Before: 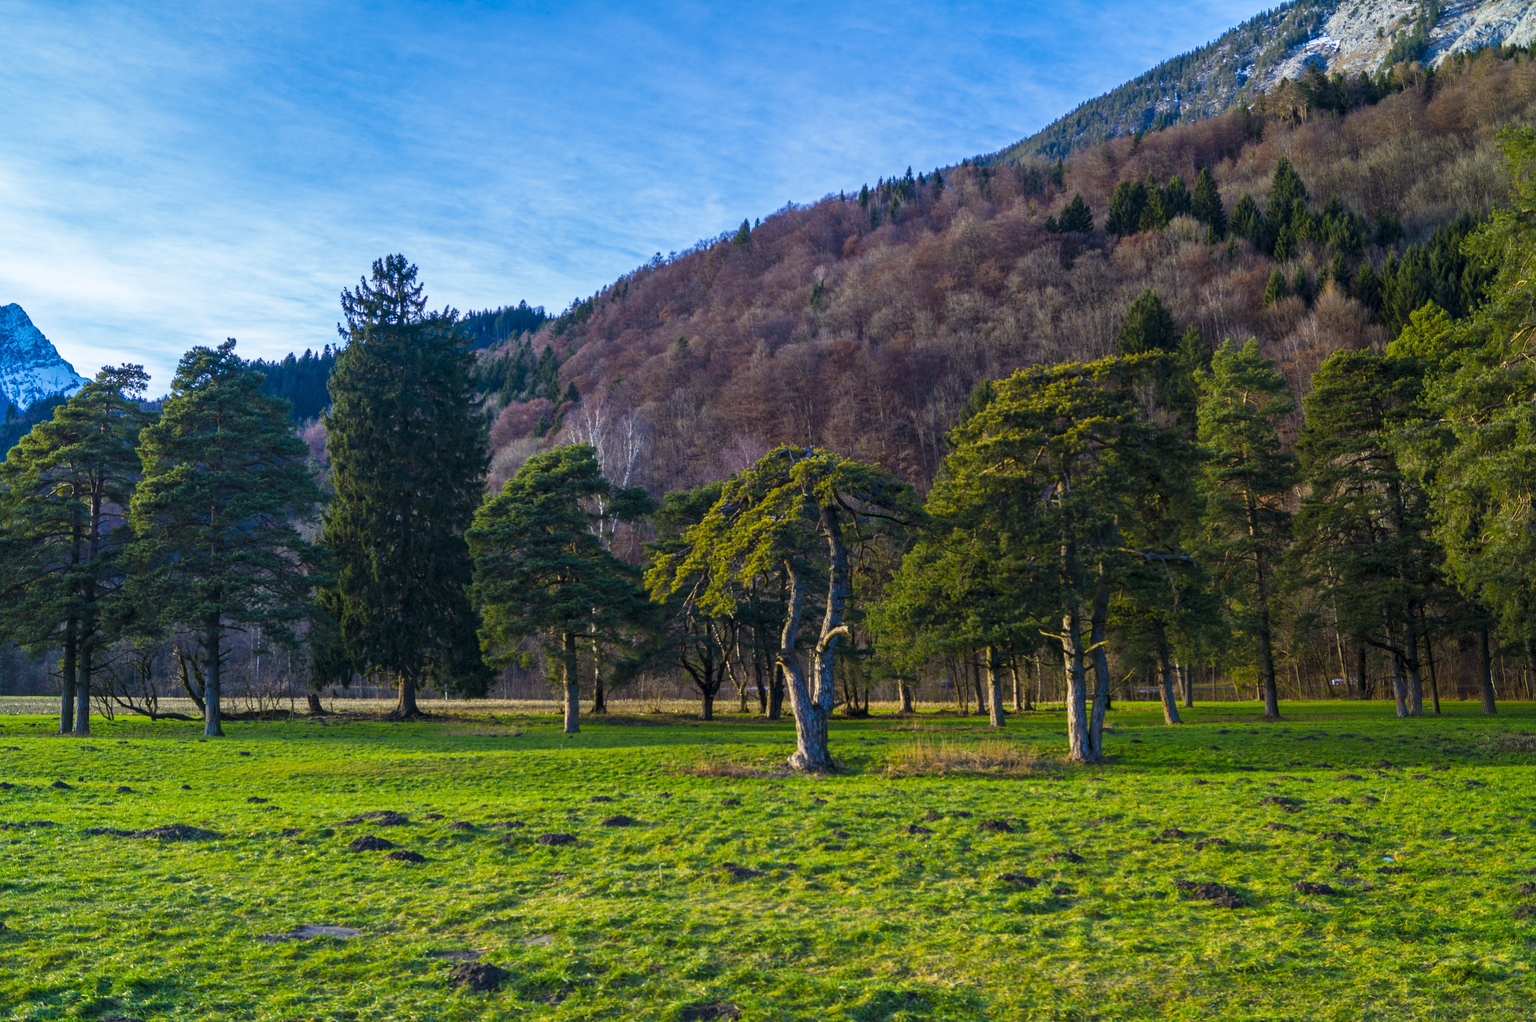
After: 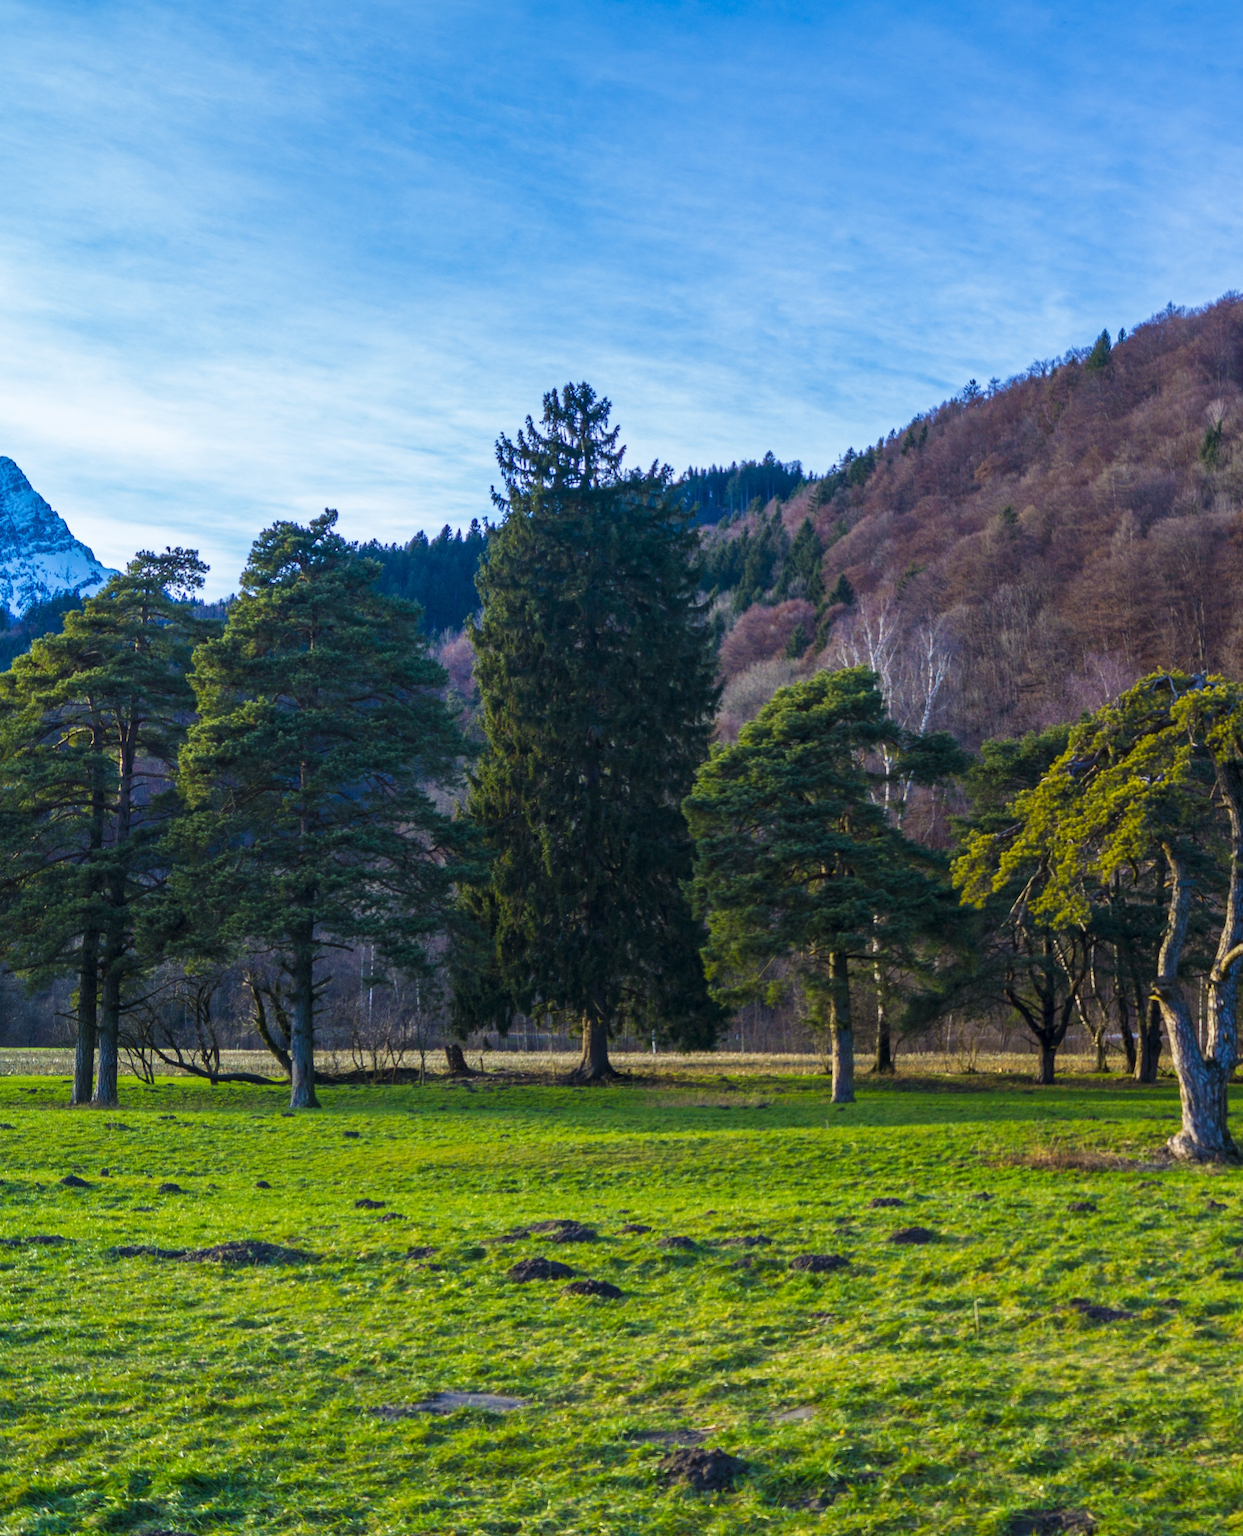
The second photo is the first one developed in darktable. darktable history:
crop: left 0.768%, right 45.39%, bottom 0.084%
